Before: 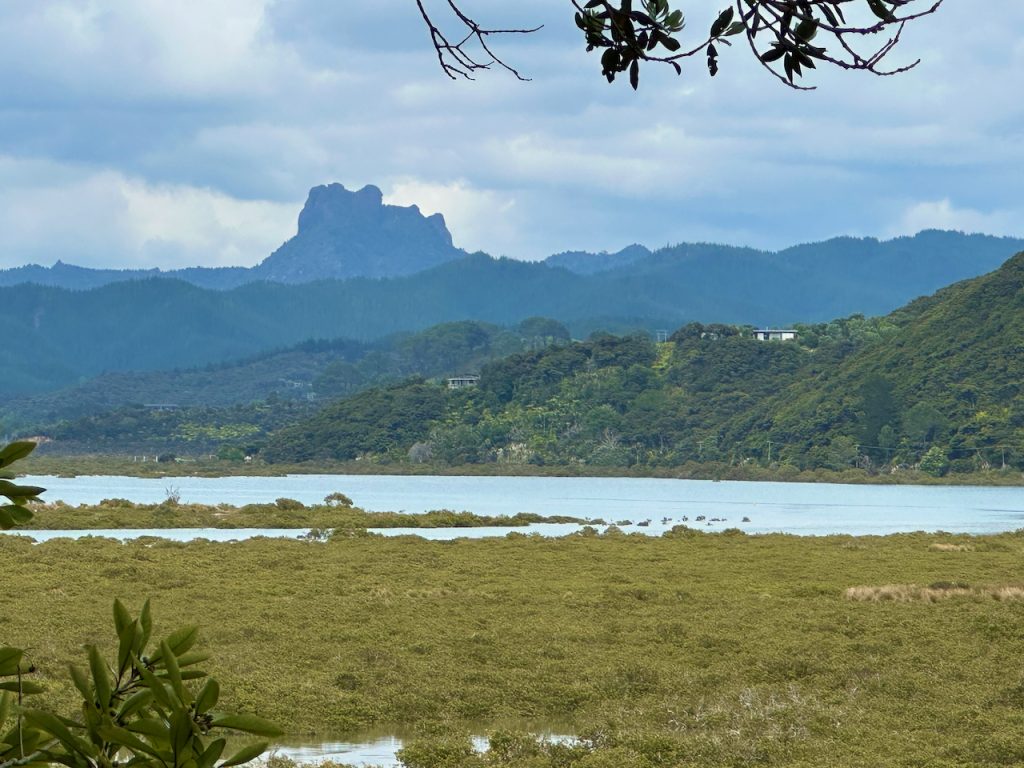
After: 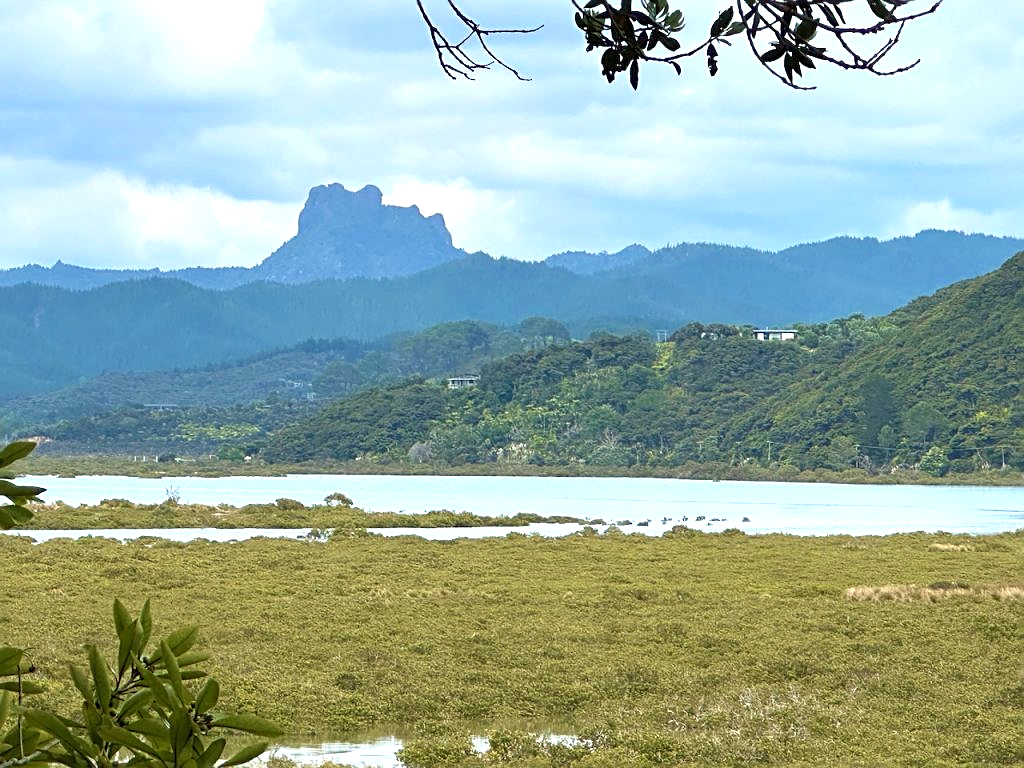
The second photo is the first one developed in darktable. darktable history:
sharpen: on, module defaults
exposure: exposure 0.648 EV, compensate highlight preservation false
